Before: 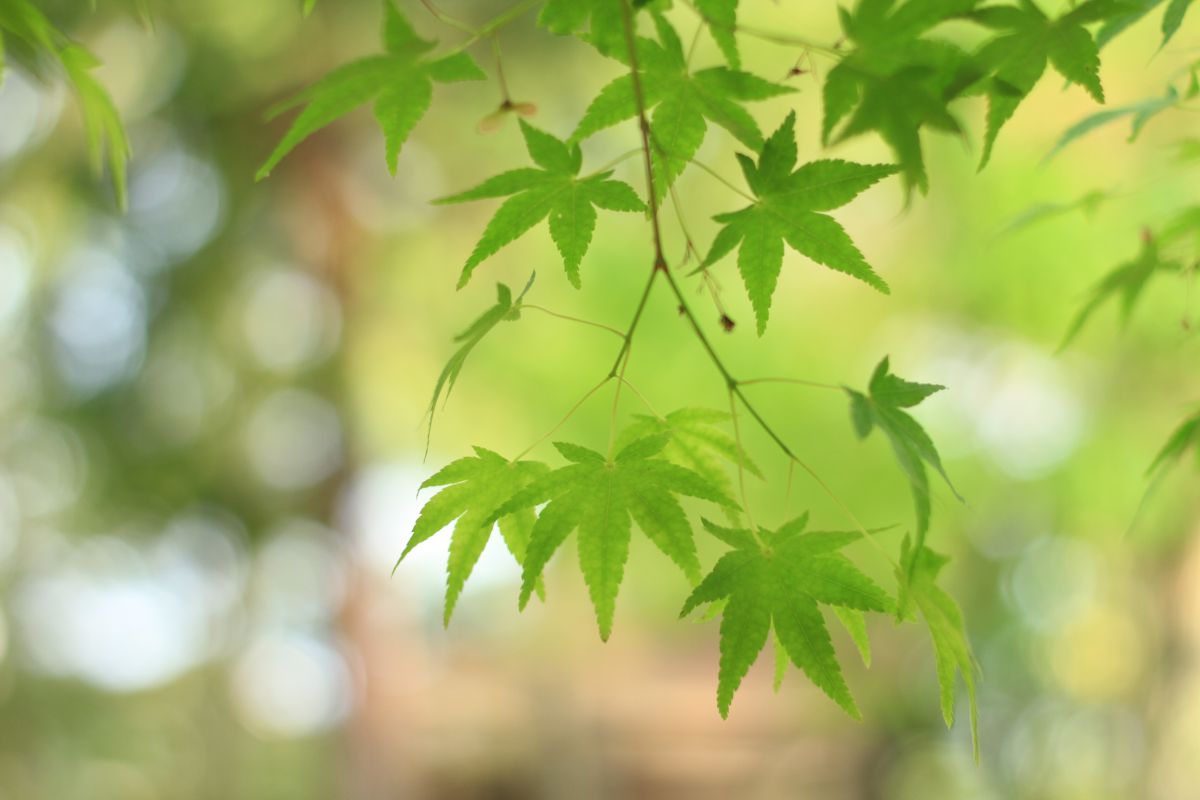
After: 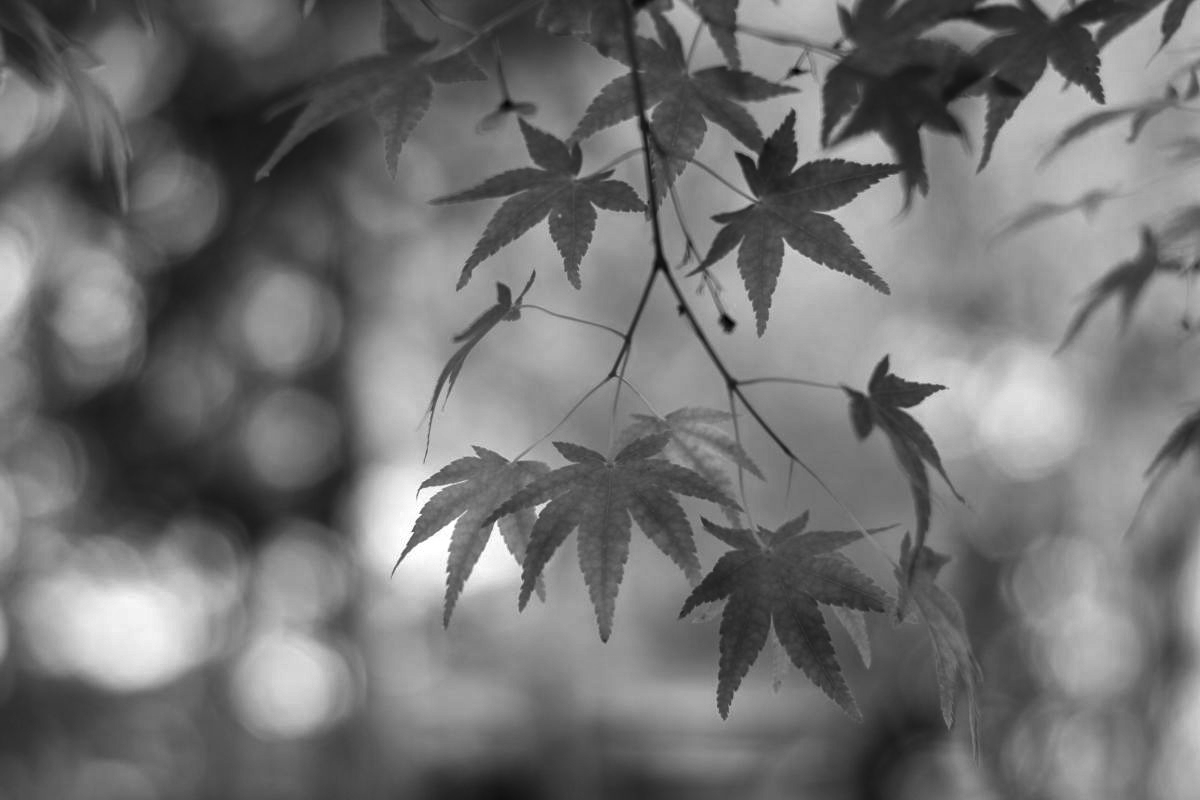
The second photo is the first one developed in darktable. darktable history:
exposure: black level correction 0.002, compensate highlight preservation false
local contrast: detail 130%
contrast brightness saturation: contrast -0.03, brightness -0.59, saturation -1
color calibration: illuminant as shot in camera, x 0.358, y 0.373, temperature 4628.91 K
